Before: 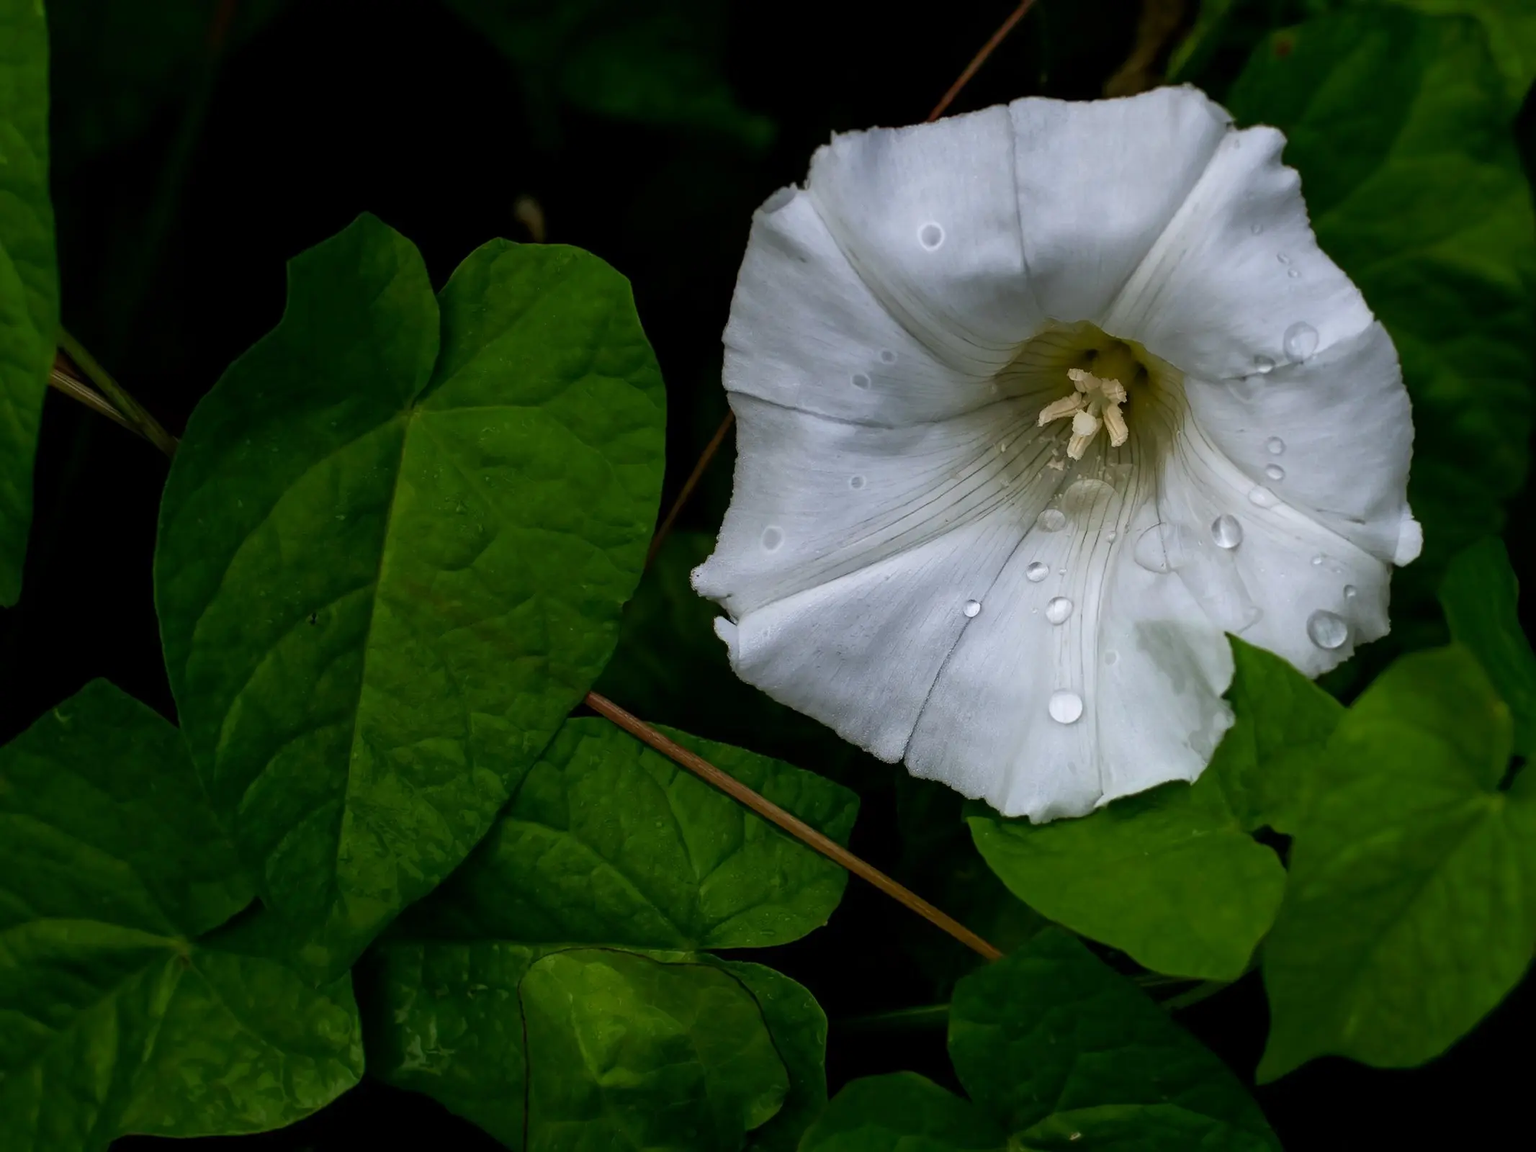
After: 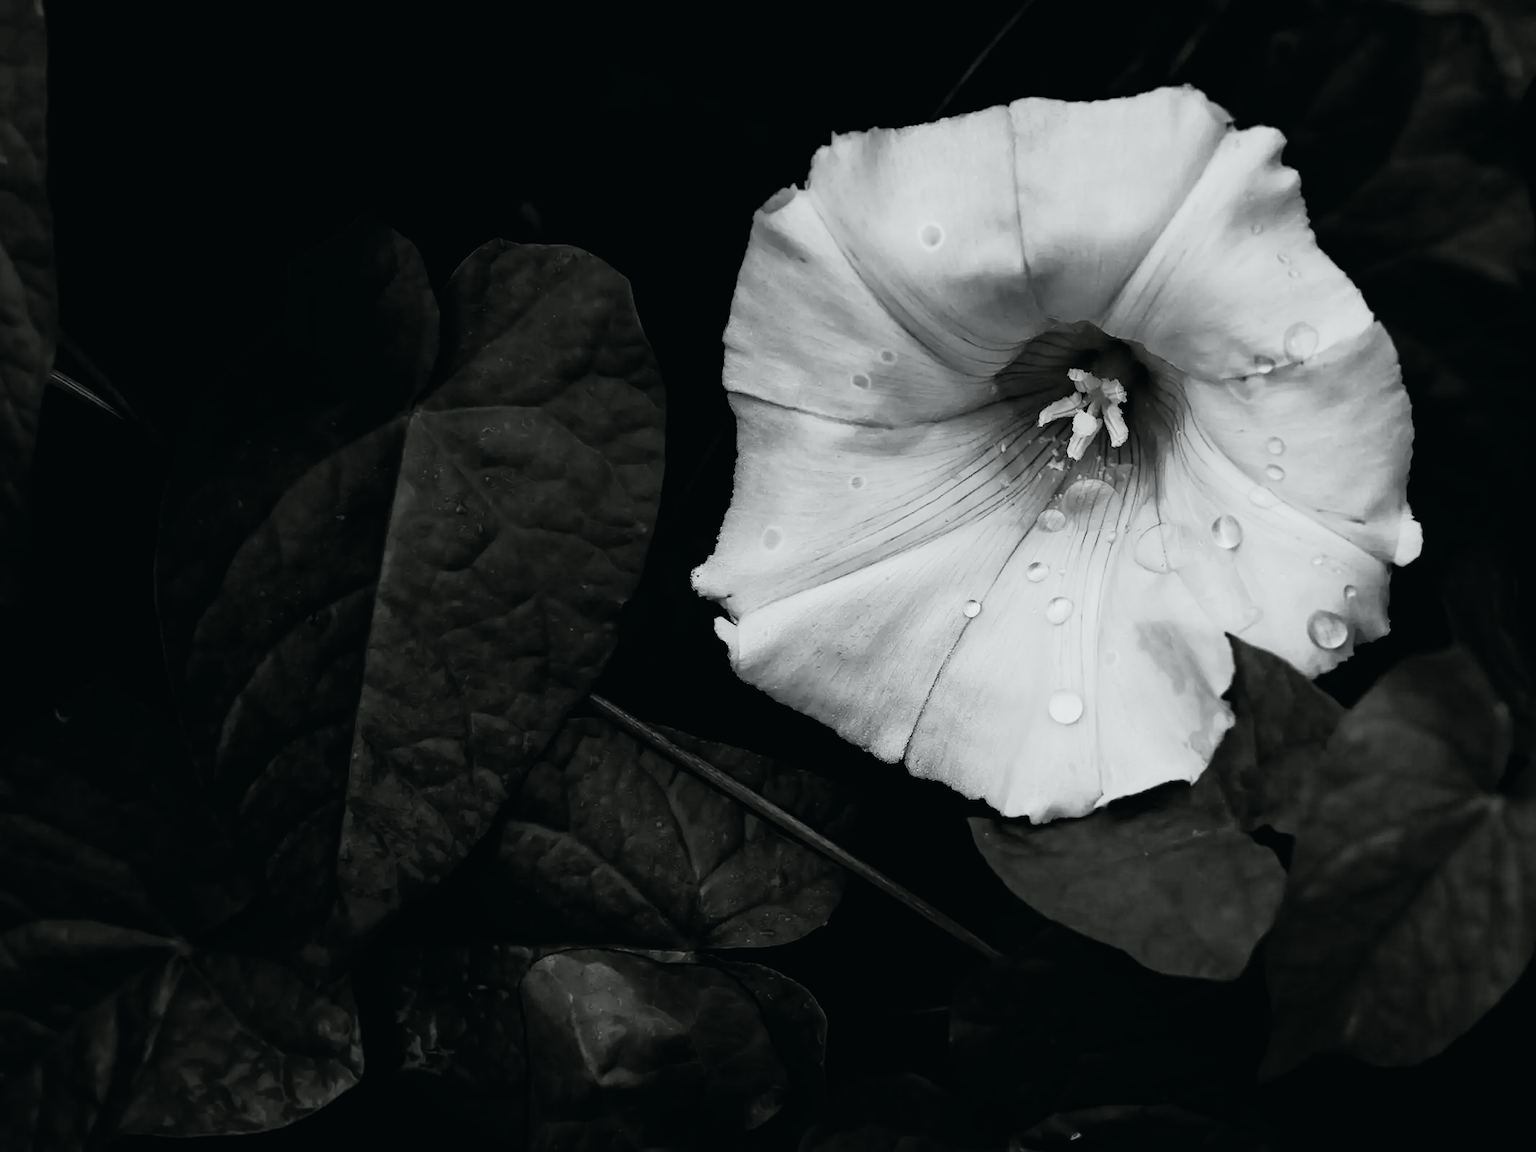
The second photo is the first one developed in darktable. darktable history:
exposure: black level correction 0, exposure 0 EV, compensate highlight preservation false
contrast brightness saturation: saturation -0.057
filmic rgb: black relative exposure -5.09 EV, white relative exposure 3.52 EV, hardness 3.18, contrast 1.396, highlights saturation mix -48.67%, add noise in highlights 0.001, preserve chrominance no, color science v4 (2020), iterations of high-quality reconstruction 0
tone curve: curves: ch0 [(0, 0.013) (0.104, 0.103) (0.258, 0.267) (0.448, 0.489) (0.709, 0.794) (0.895, 0.915) (0.994, 0.971)]; ch1 [(0, 0) (0.335, 0.298) (0.446, 0.416) (0.488, 0.488) (0.515, 0.504) (0.581, 0.615) (0.635, 0.661) (1, 1)]; ch2 [(0, 0) (0.314, 0.306) (0.436, 0.447) (0.502, 0.5) (0.538, 0.541) (0.568, 0.603) (0.641, 0.635) (0.717, 0.701) (1, 1)], color space Lab, independent channels, preserve colors none
